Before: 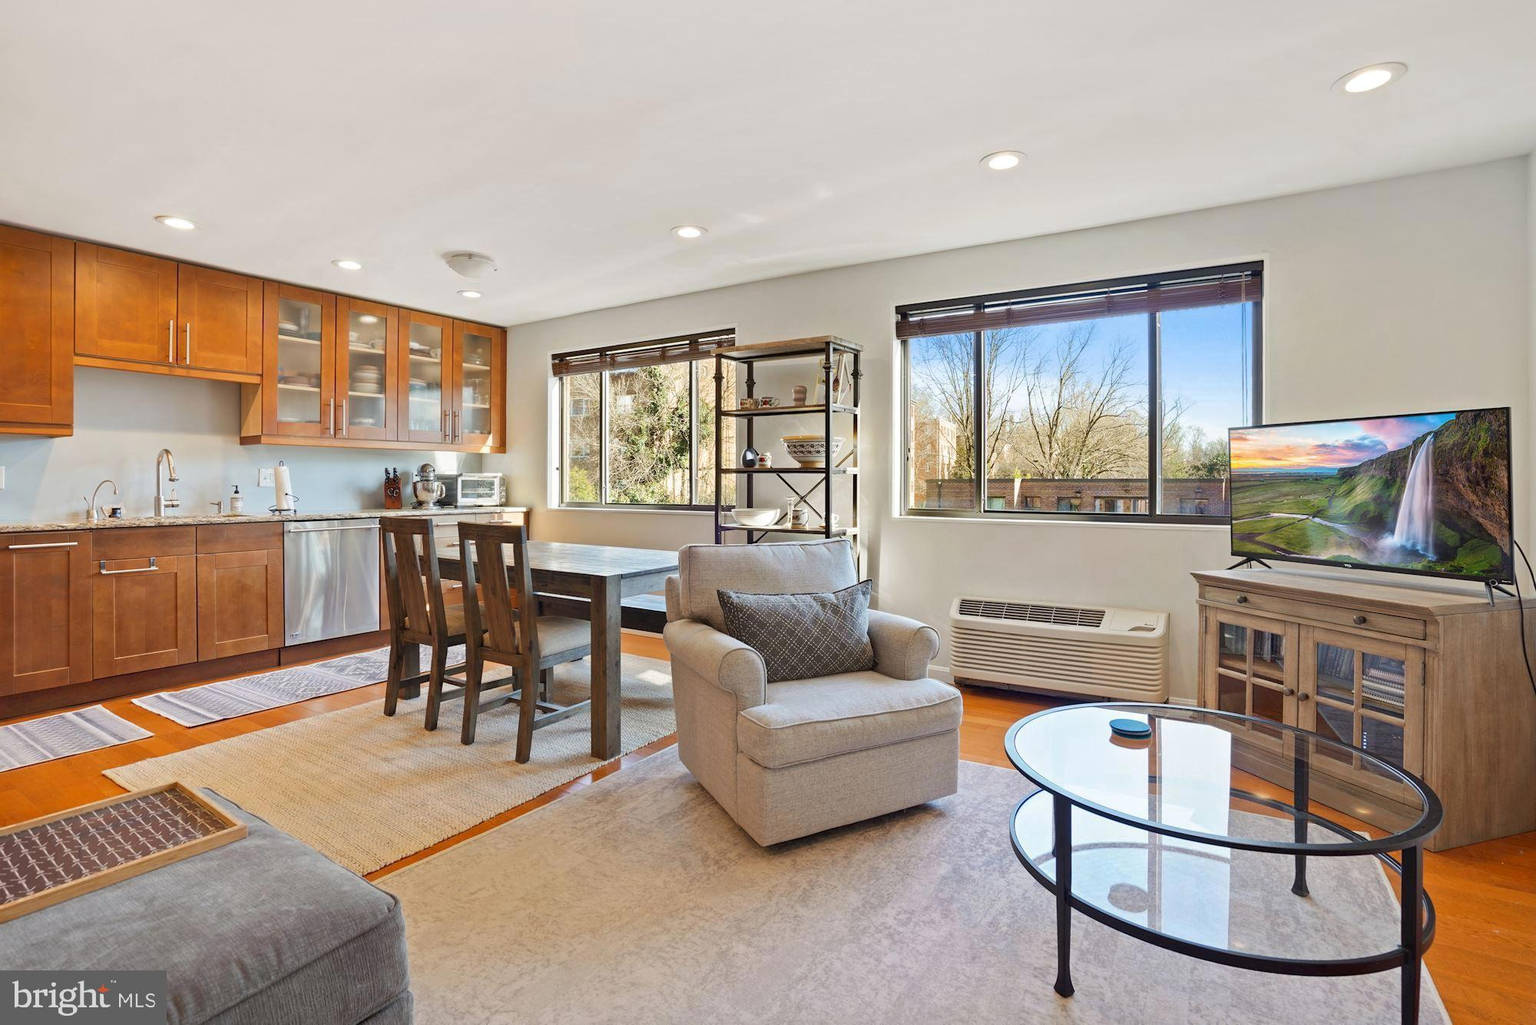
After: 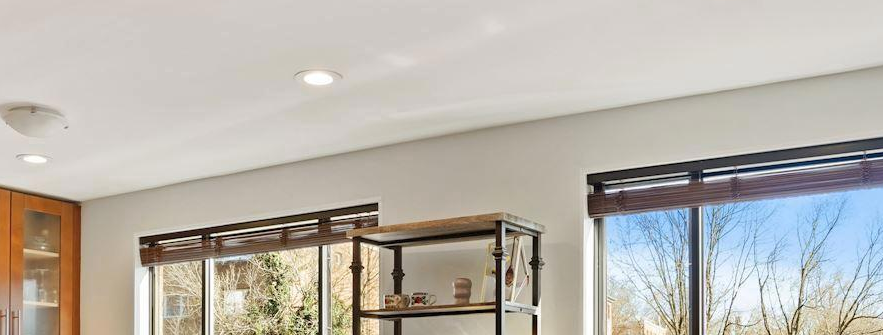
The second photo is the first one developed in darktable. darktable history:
crop: left 28.952%, top 16.831%, right 26.861%, bottom 58.037%
